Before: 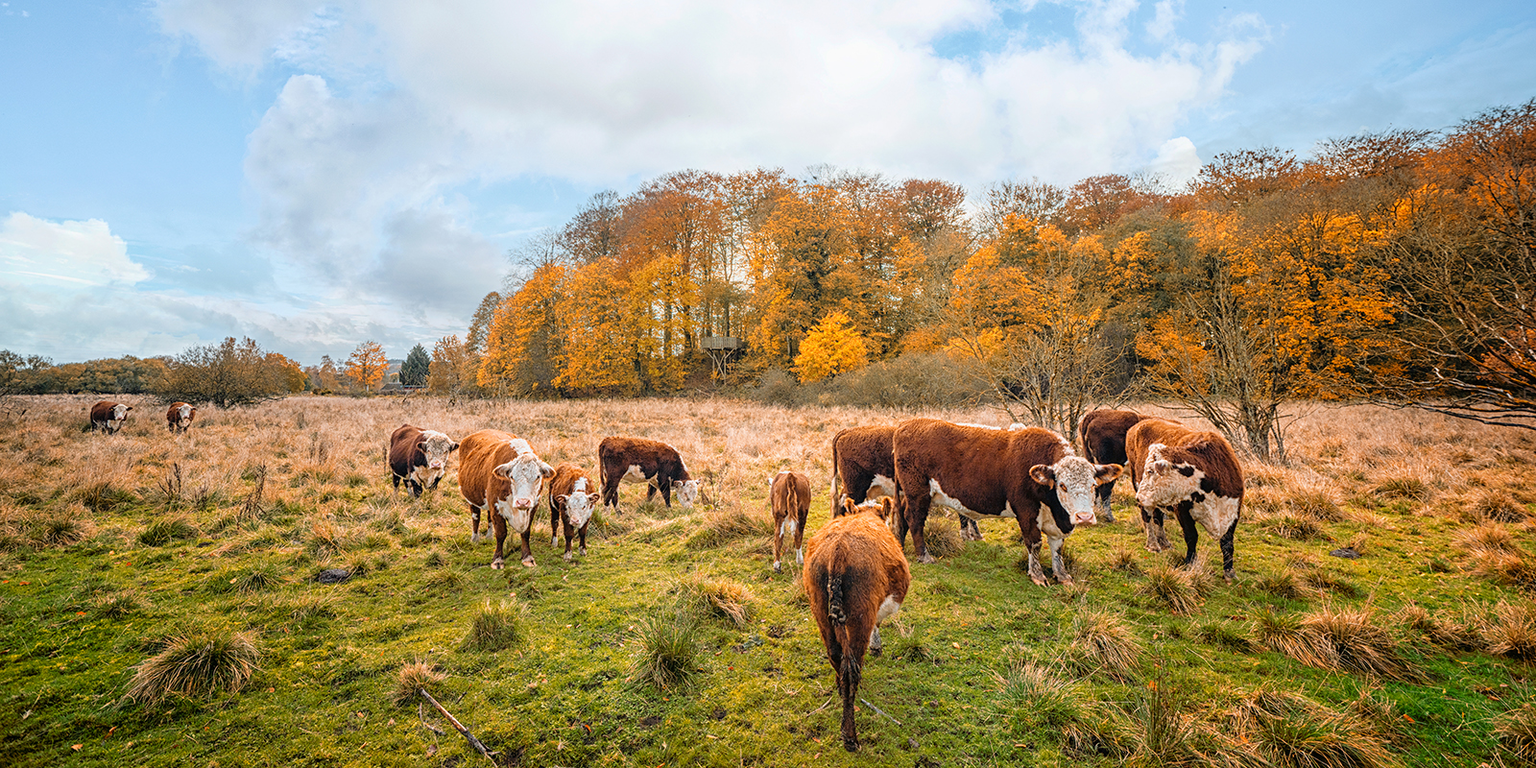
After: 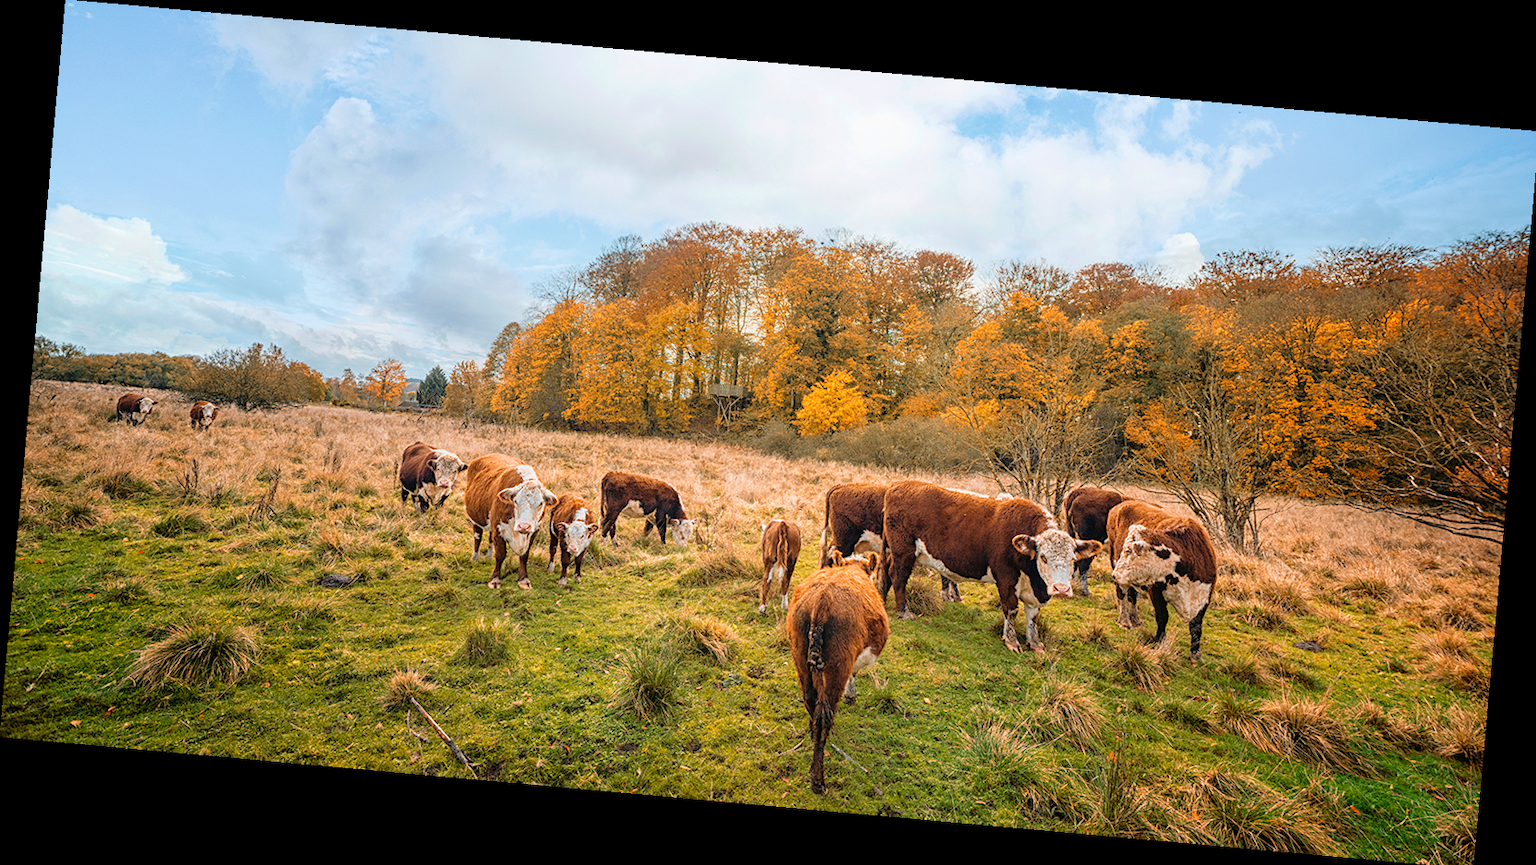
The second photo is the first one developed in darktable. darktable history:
crop: top 0.05%, bottom 0.098%
rotate and perspective: rotation 5.12°, automatic cropping off
velvia: on, module defaults
